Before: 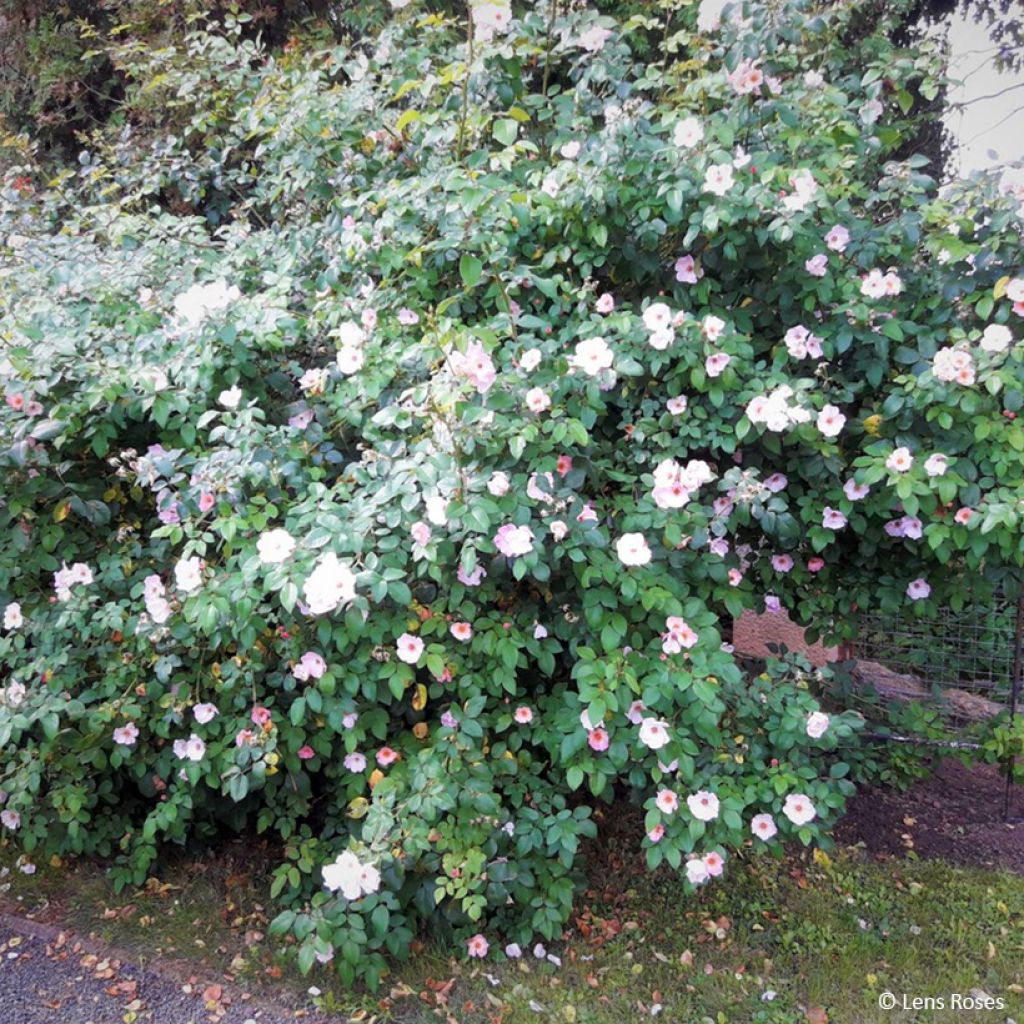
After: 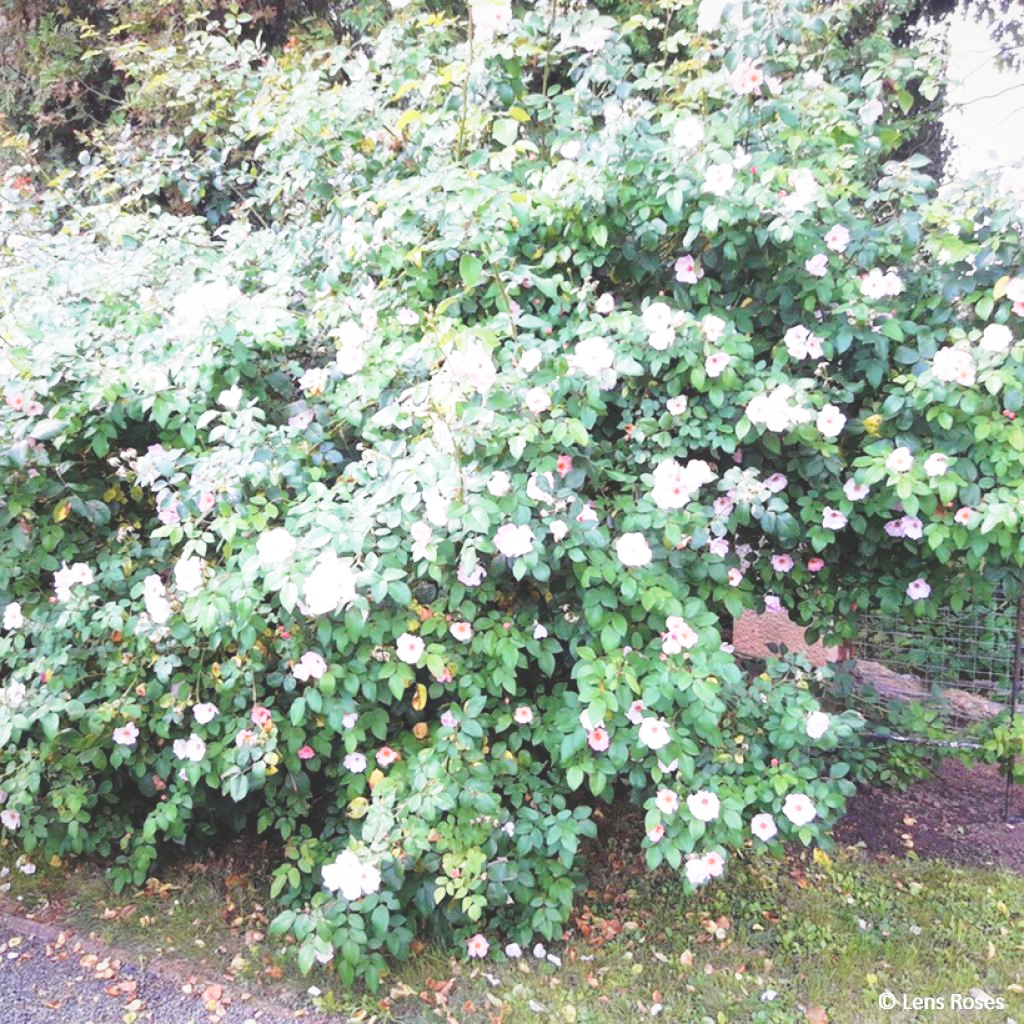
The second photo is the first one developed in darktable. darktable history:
exposure: black level correction -0.027, compensate exposure bias true, compensate highlight preservation false
base curve: curves: ch0 [(0, 0) (0.028, 0.03) (0.105, 0.232) (0.387, 0.748) (0.754, 0.968) (1, 1)], preserve colors none
